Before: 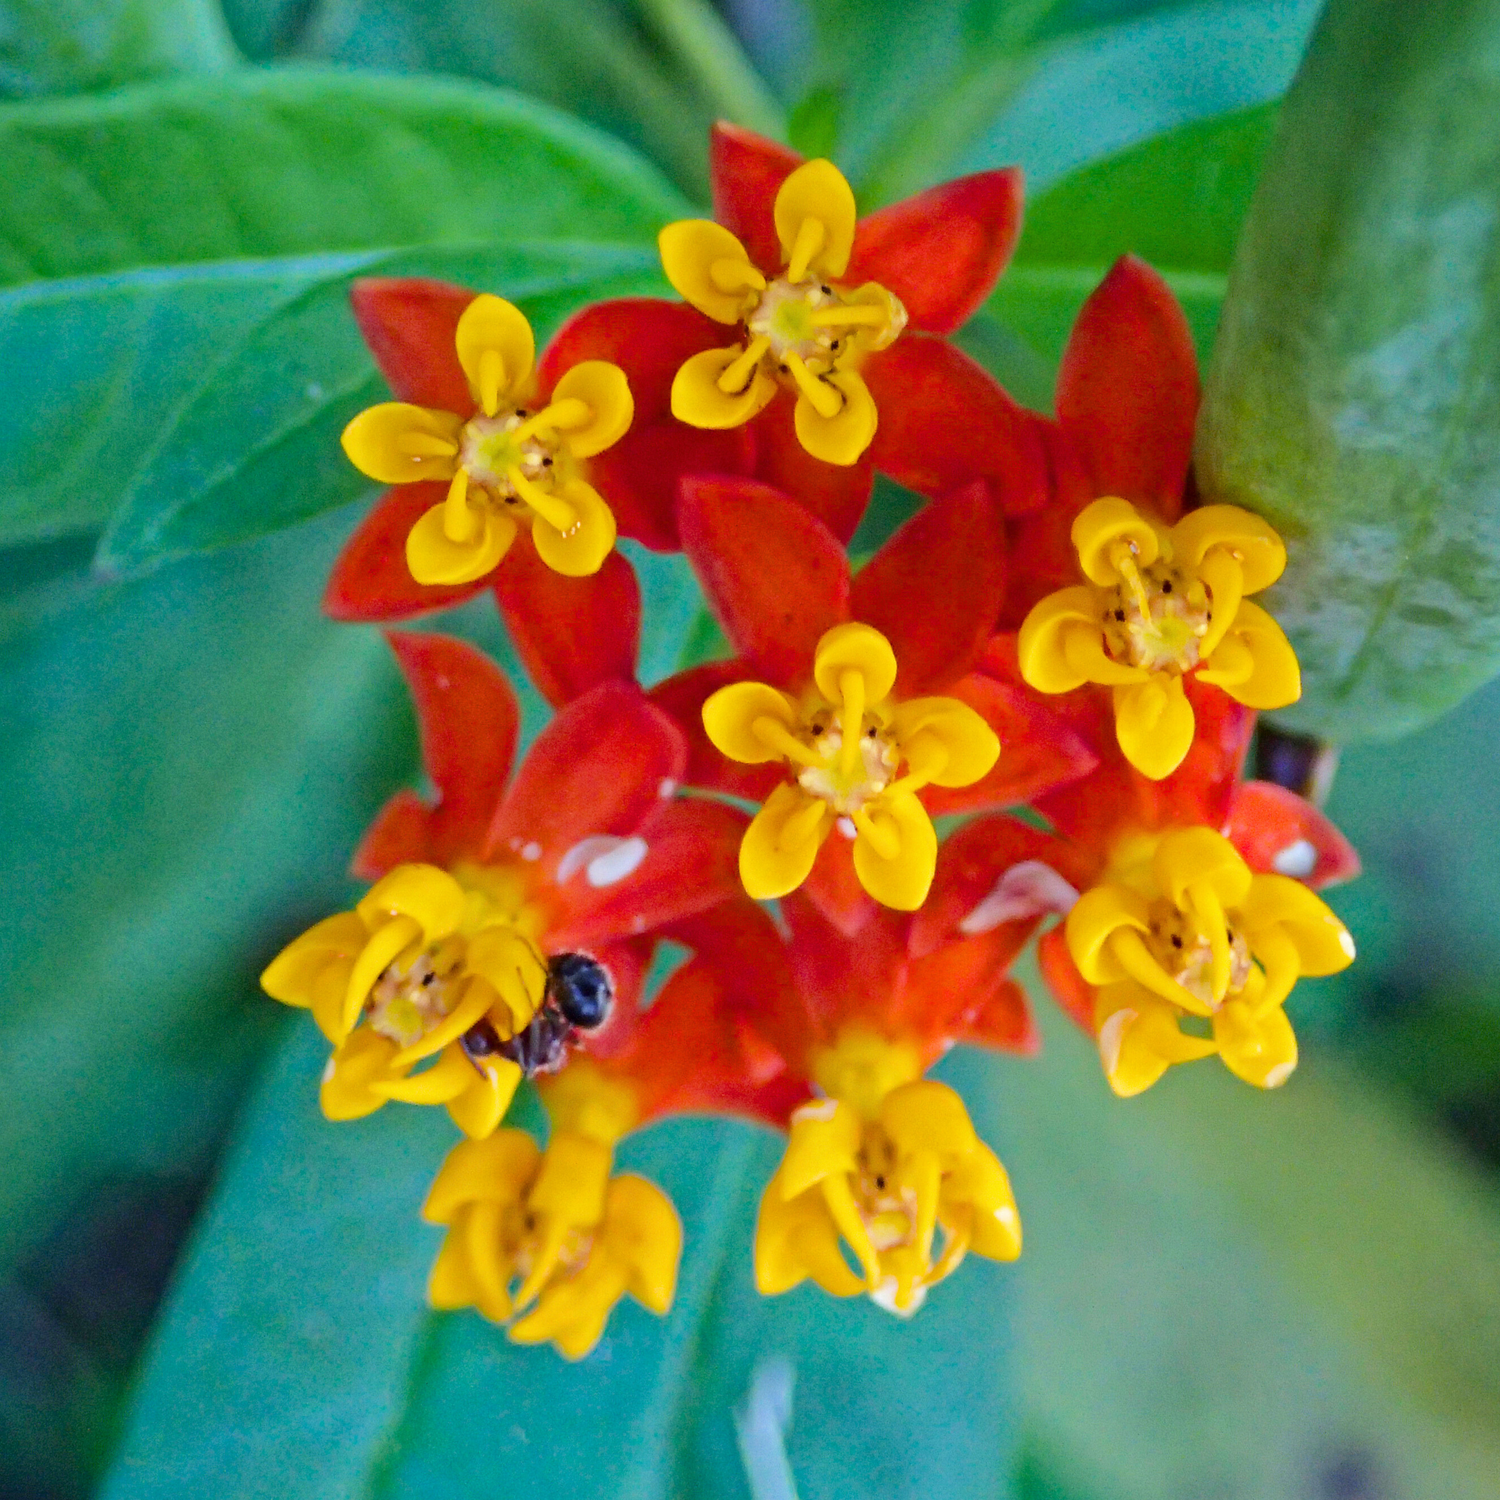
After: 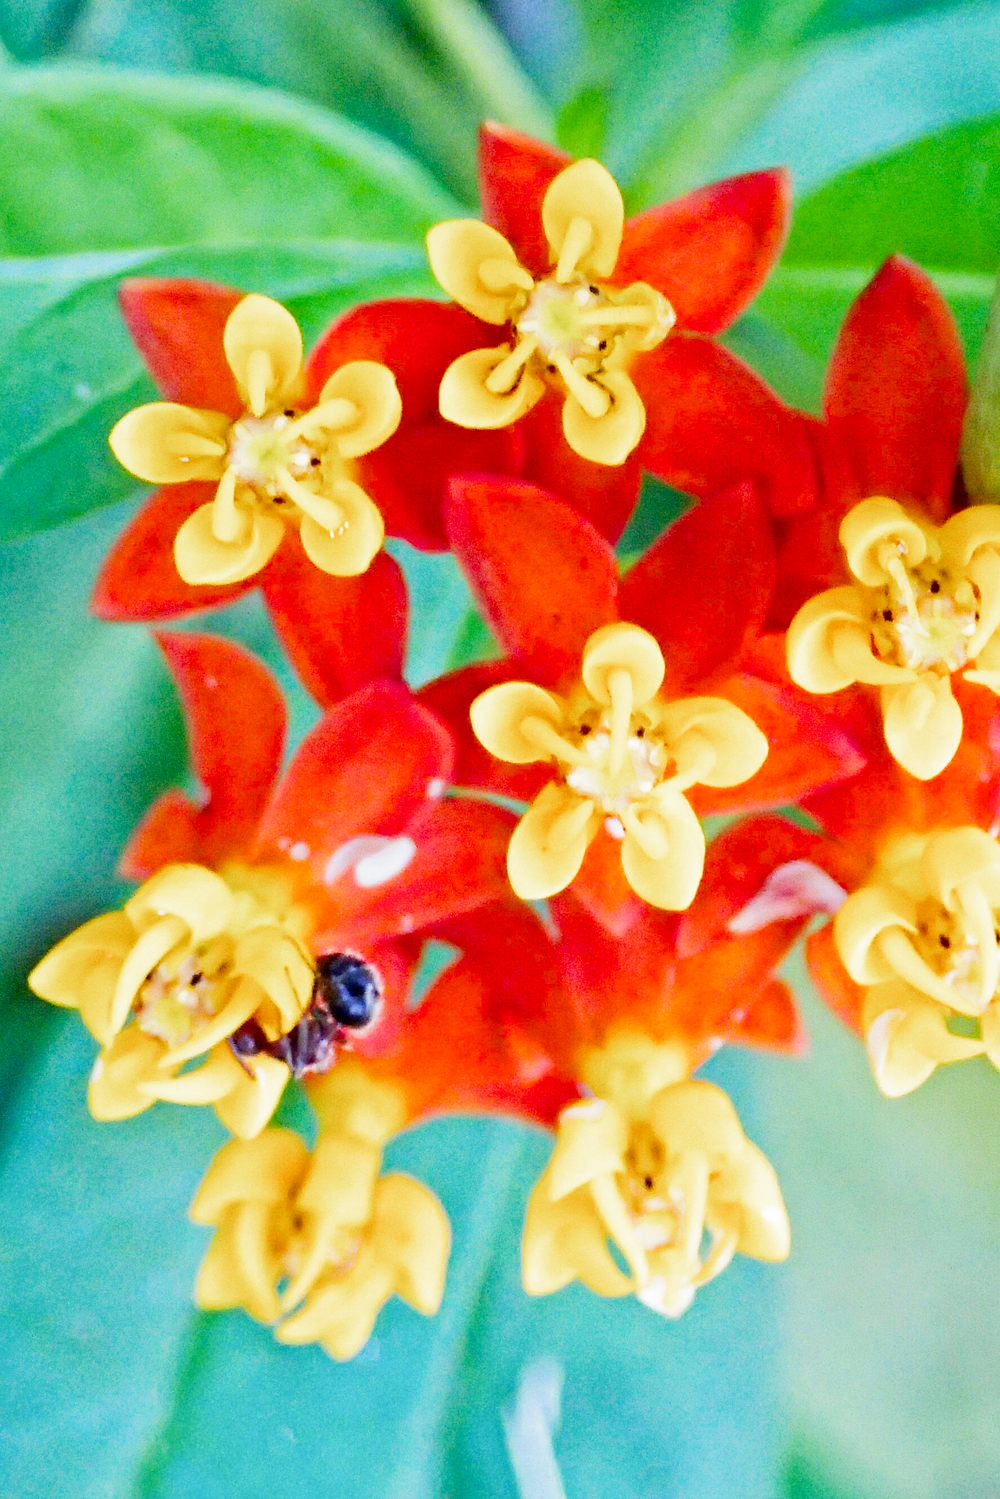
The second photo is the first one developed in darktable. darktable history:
crop and rotate: left 15.546%, right 17.787%
filmic rgb: middle gray luminance 9.23%, black relative exposure -10.55 EV, white relative exposure 3.45 EV, threshold 6 EV, target black luminance 0%, hardness 5.98, latitude 59.69%, contrast 1.087, highlights saturation mix 5%, shadows ↔ highlights balance 29.23%, add noise in highlights 0, preserve chrominance no, color science v3 (2019), use custom middle-gray values true, iterations of high-quality reconstruction 0, contrast in highlights soft, enable highlight reconstruction true
white balance: red 0.982, blue 1.018
